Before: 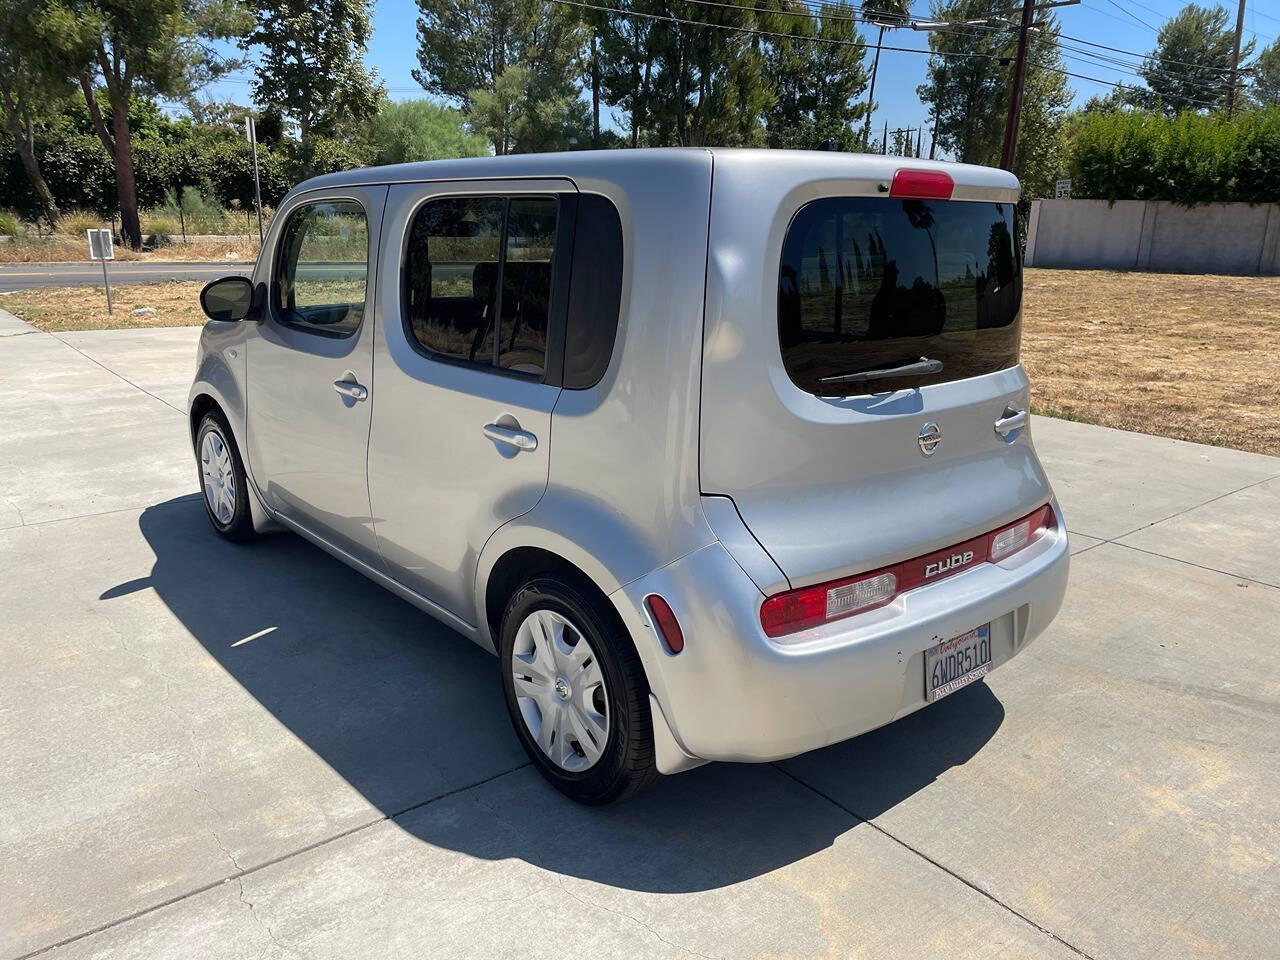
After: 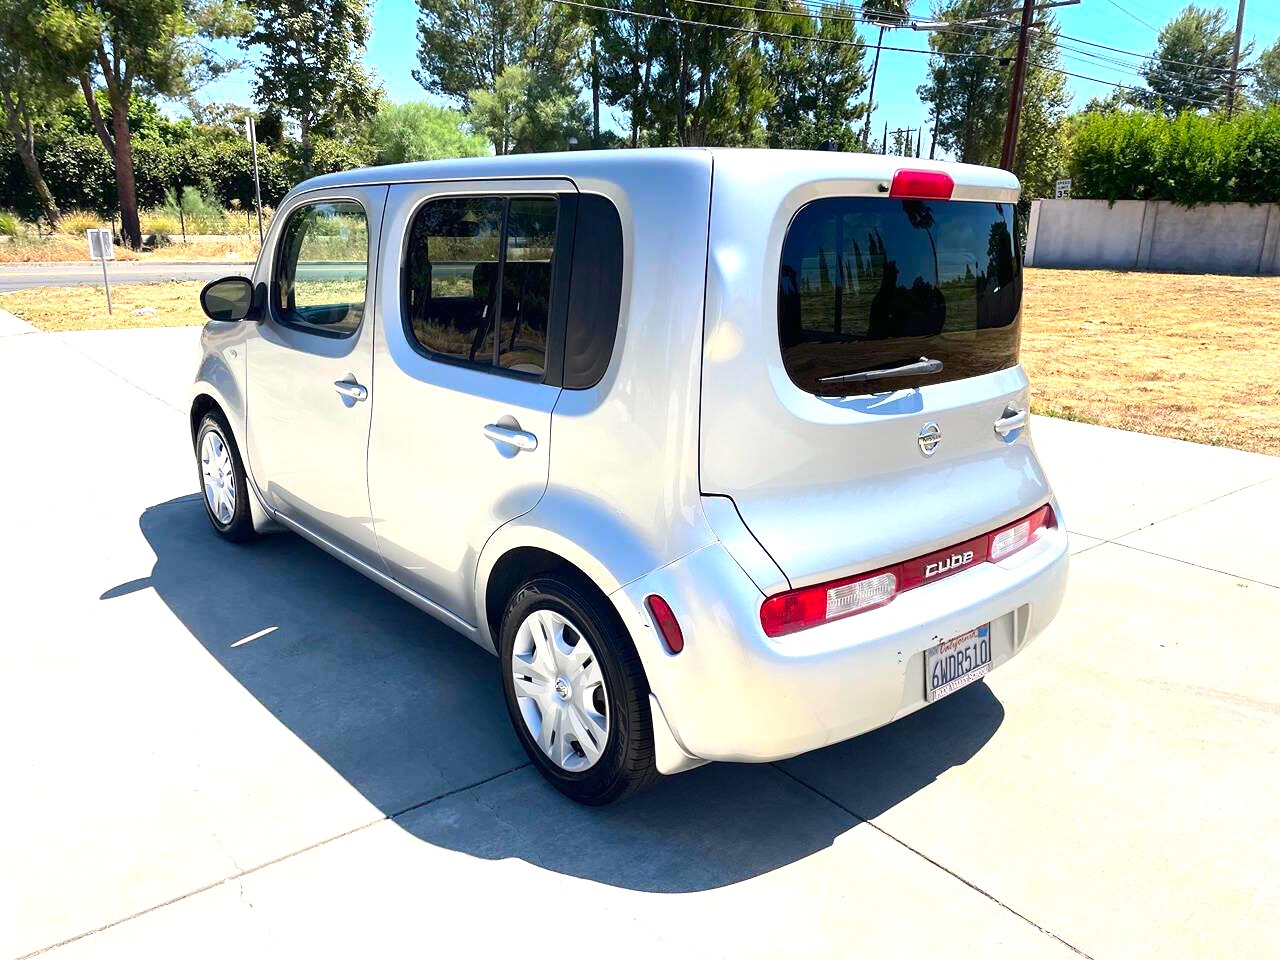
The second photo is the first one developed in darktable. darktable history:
exposure: black level correction 0, exposure 1.199 EV, compensate exposure bias true, compensate highlight preservation false
contrast brightness saturation: contrast 0.172, saturation 0.295
